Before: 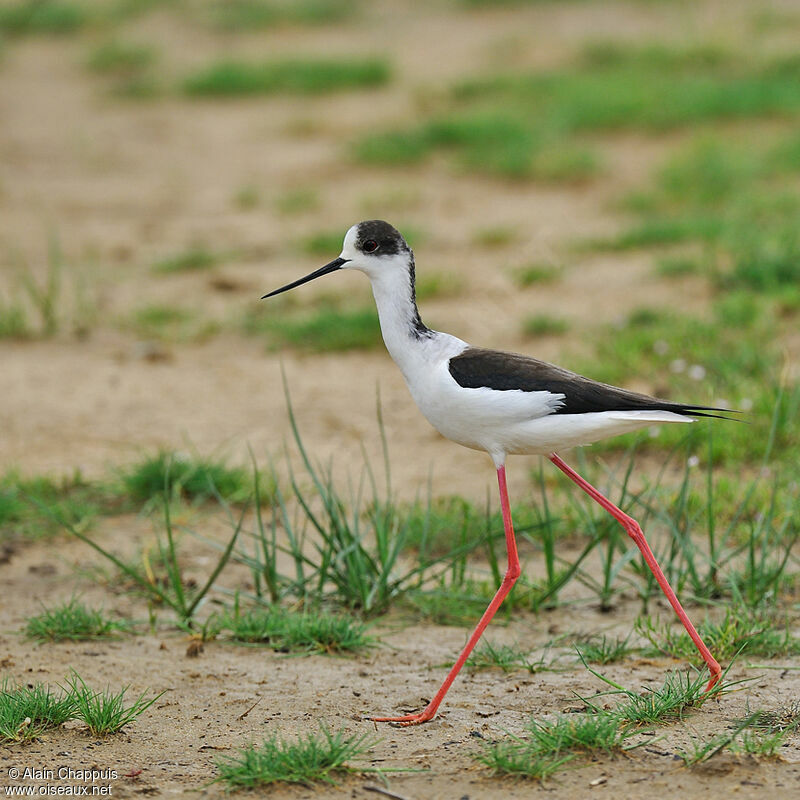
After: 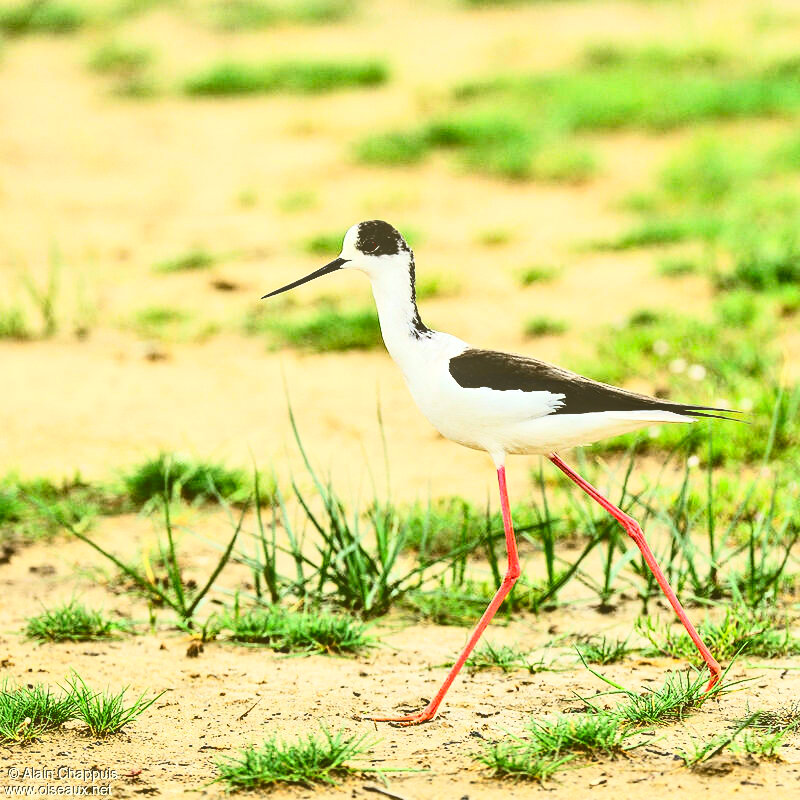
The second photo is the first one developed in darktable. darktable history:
contrast brightness saturation: contrast 0.239, brightness -0.241, saturation 0.142
local contrast: highlights 45%, shadows 4%, detail 99%
color correction: highlights a* -1.76, highlights b* 10.1, shadows a* 0.901, shadows b* 19.18
tone equalizer: -8 EV -1.1 EV, -7 EV -1.03 EV, -6 EV -0.889 EV, -5 EV -0.609 EV, -3 EV 0.602 EV, -2 EV 0.844 EV, -1 EV 1 EV, +0 EV 1.08 EV, edges refinement/feathering 500, mask exposure compensation -1.57 EV, preserve details no
base curve: curves: ch0 [(0, 0) (0.028, 0.03) (0.121, 0.232) (0.46, 0.748) (0.859, 0.968) (1, 1)]
exposure: black level correction -0.007, exposure 0.067 EV, compensate exposure bias true, compensate highlight preservation false
